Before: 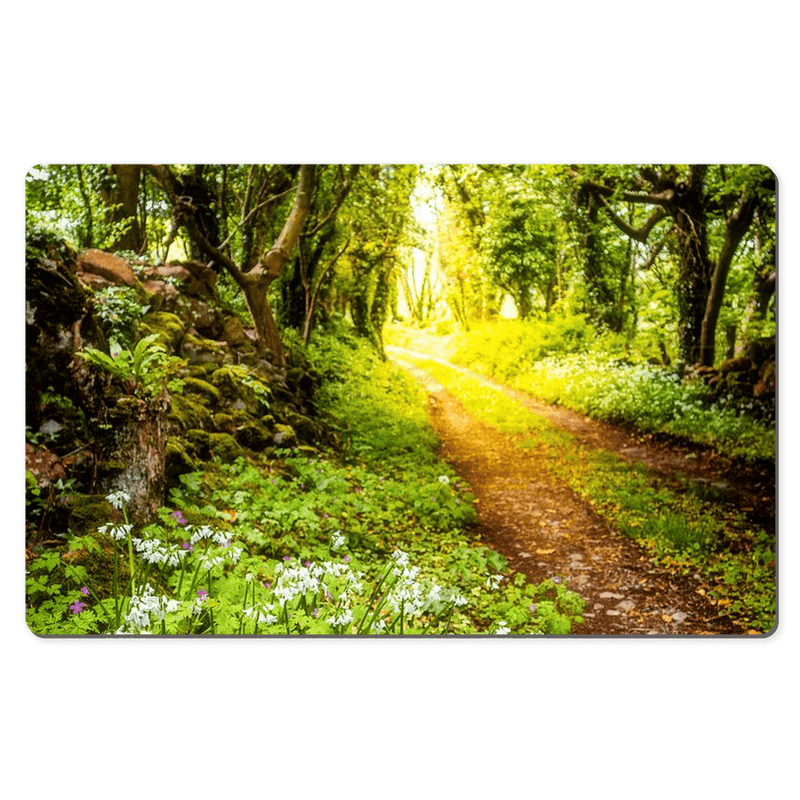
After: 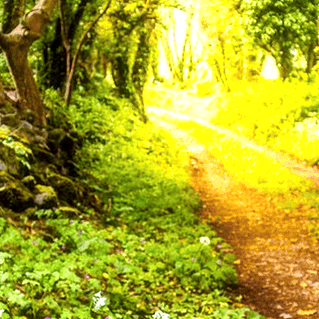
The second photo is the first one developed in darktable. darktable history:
crop: left 30%, top 30%, right 30%, bottom 30%
exposure: black level correction 0.001, exposure 0.5 EV, compensate exposure bias true, compensate highlight preservation false
